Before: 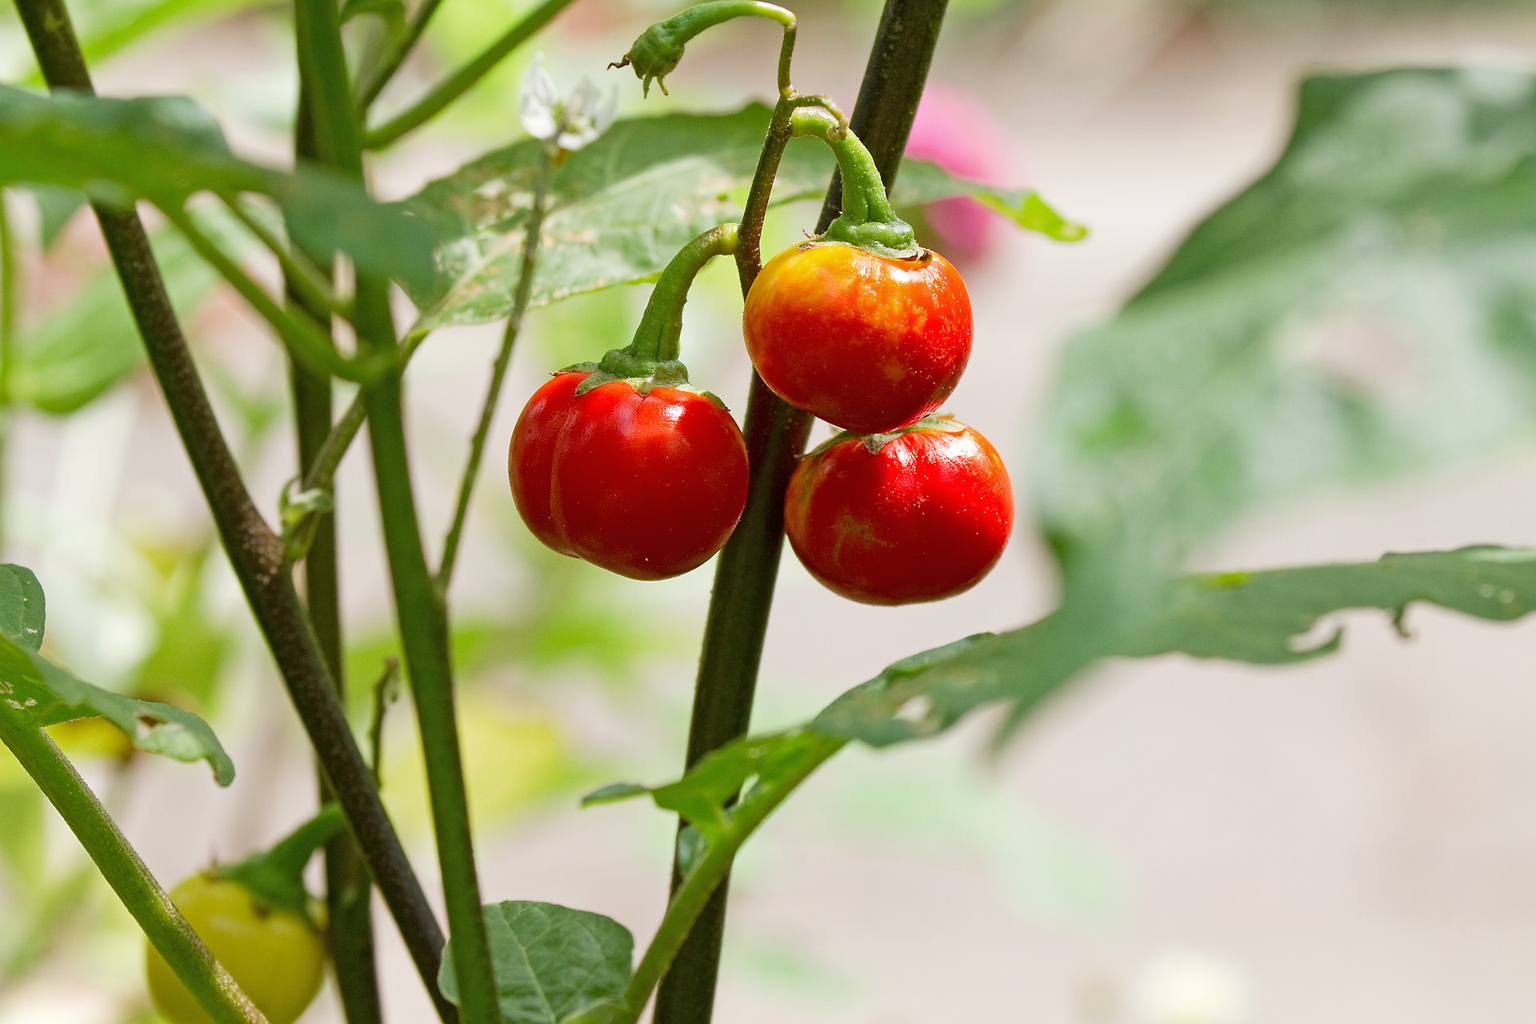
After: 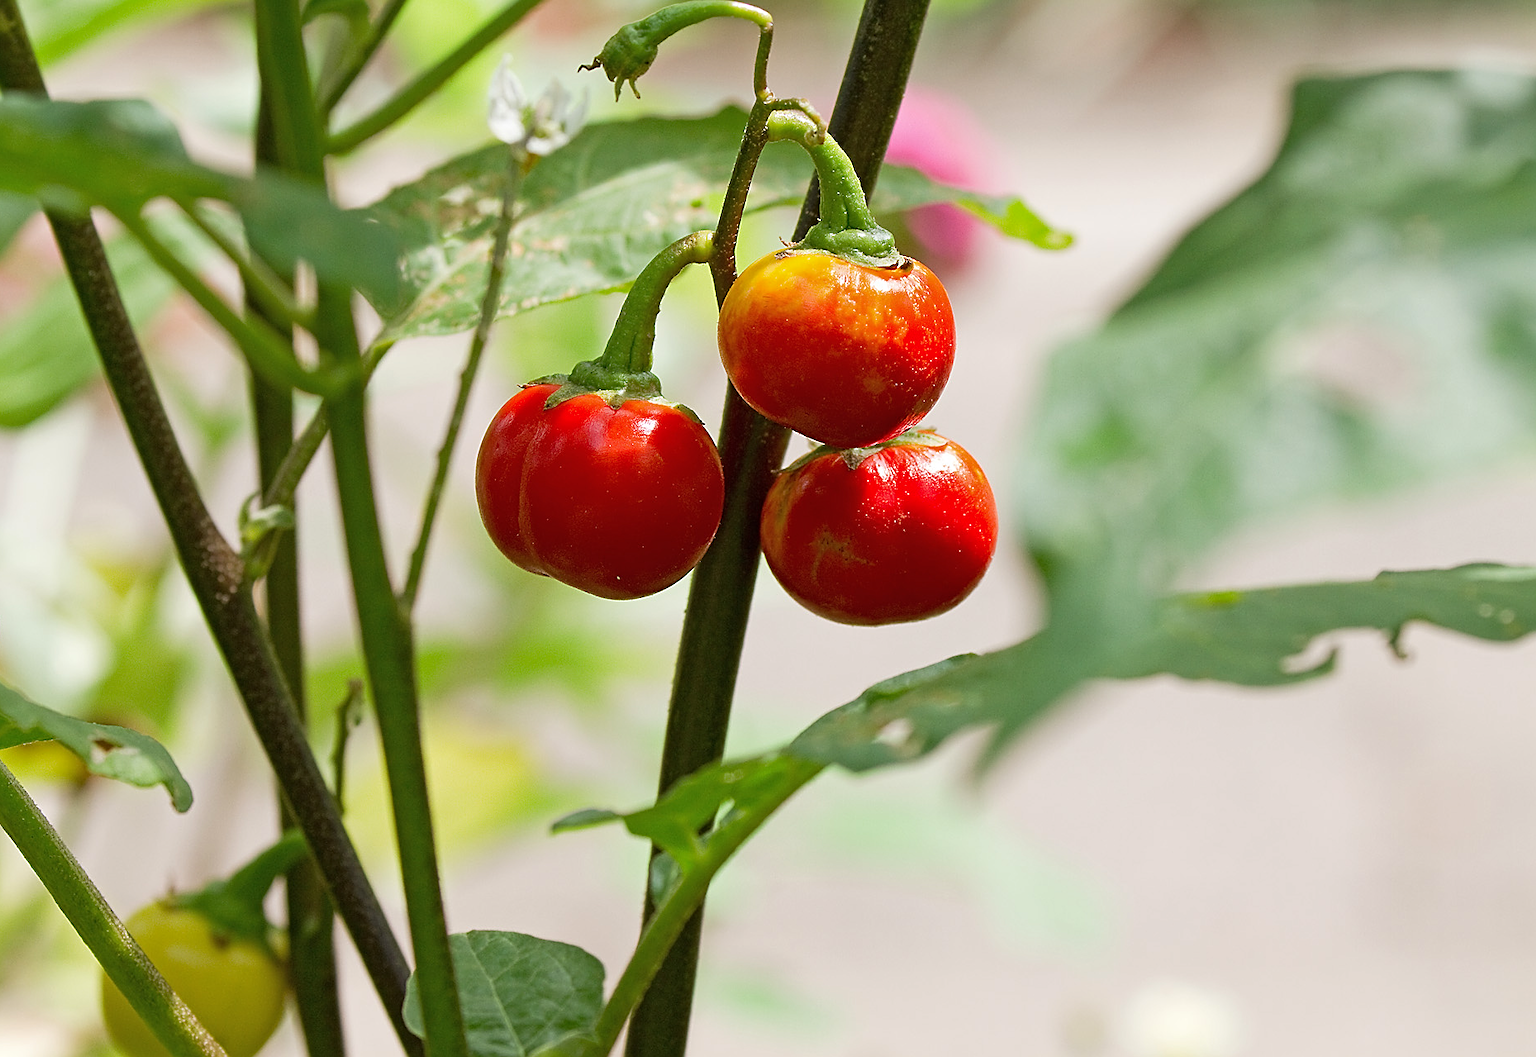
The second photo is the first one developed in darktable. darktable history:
base curve: curves: ch0 [(0, 0) (0.303, 0.277) (1, 1)], preserve colors none
sharpen: on, module defaults
crop and rotate: left 3.17%
exposure: black level correction 0, compensate highlight preservation false
